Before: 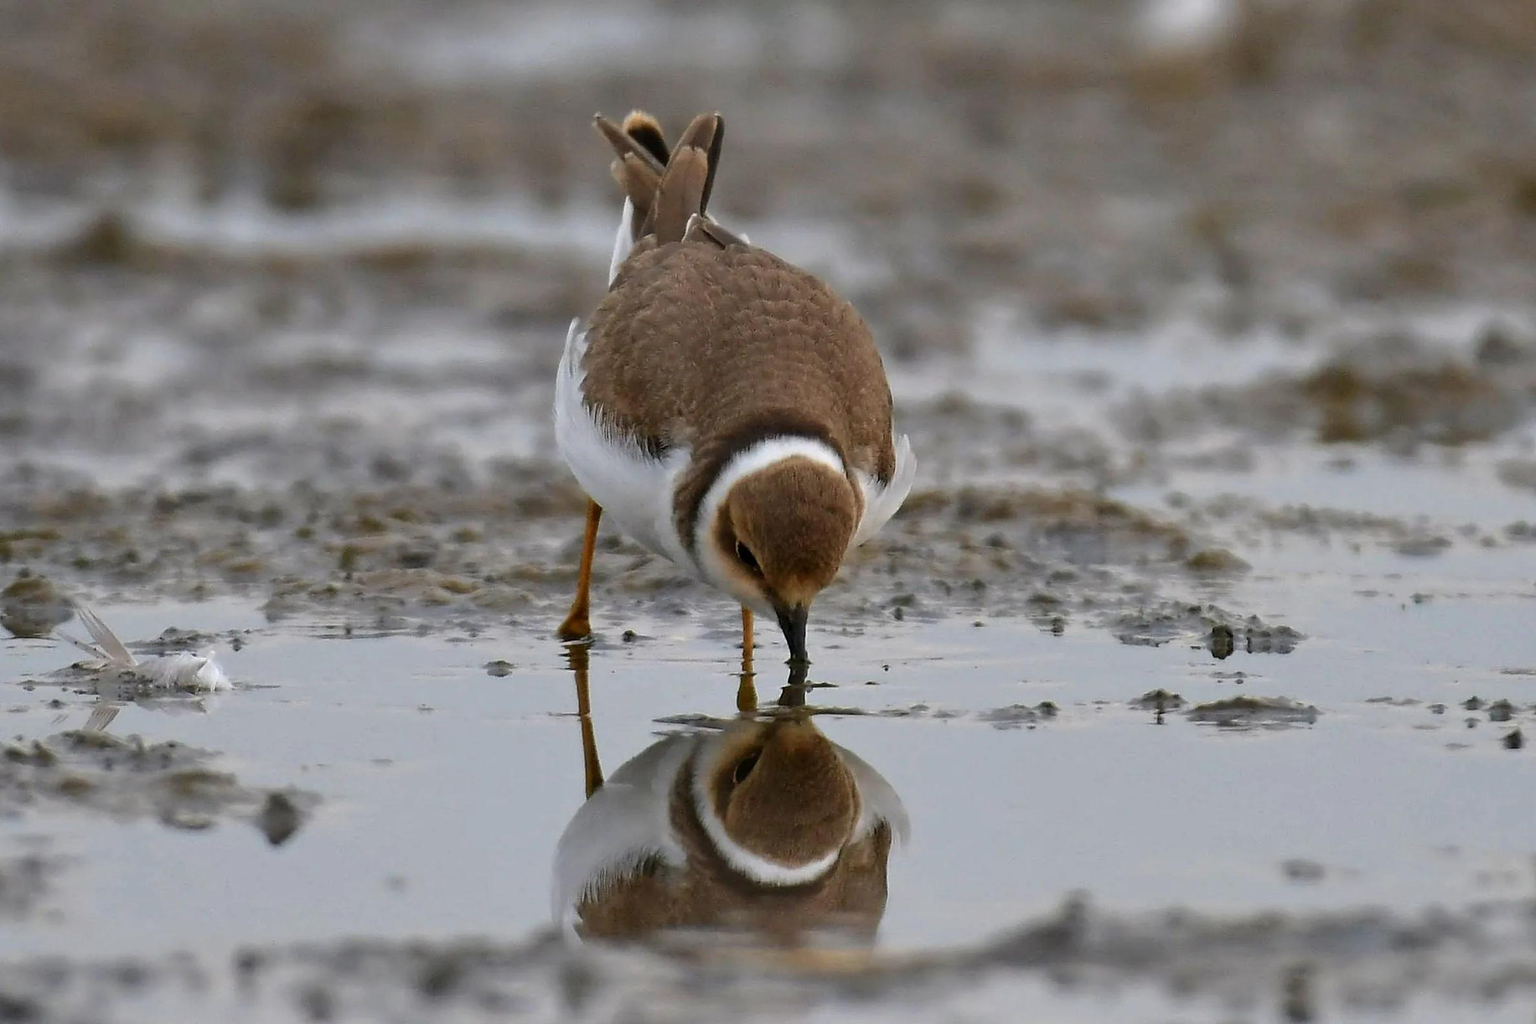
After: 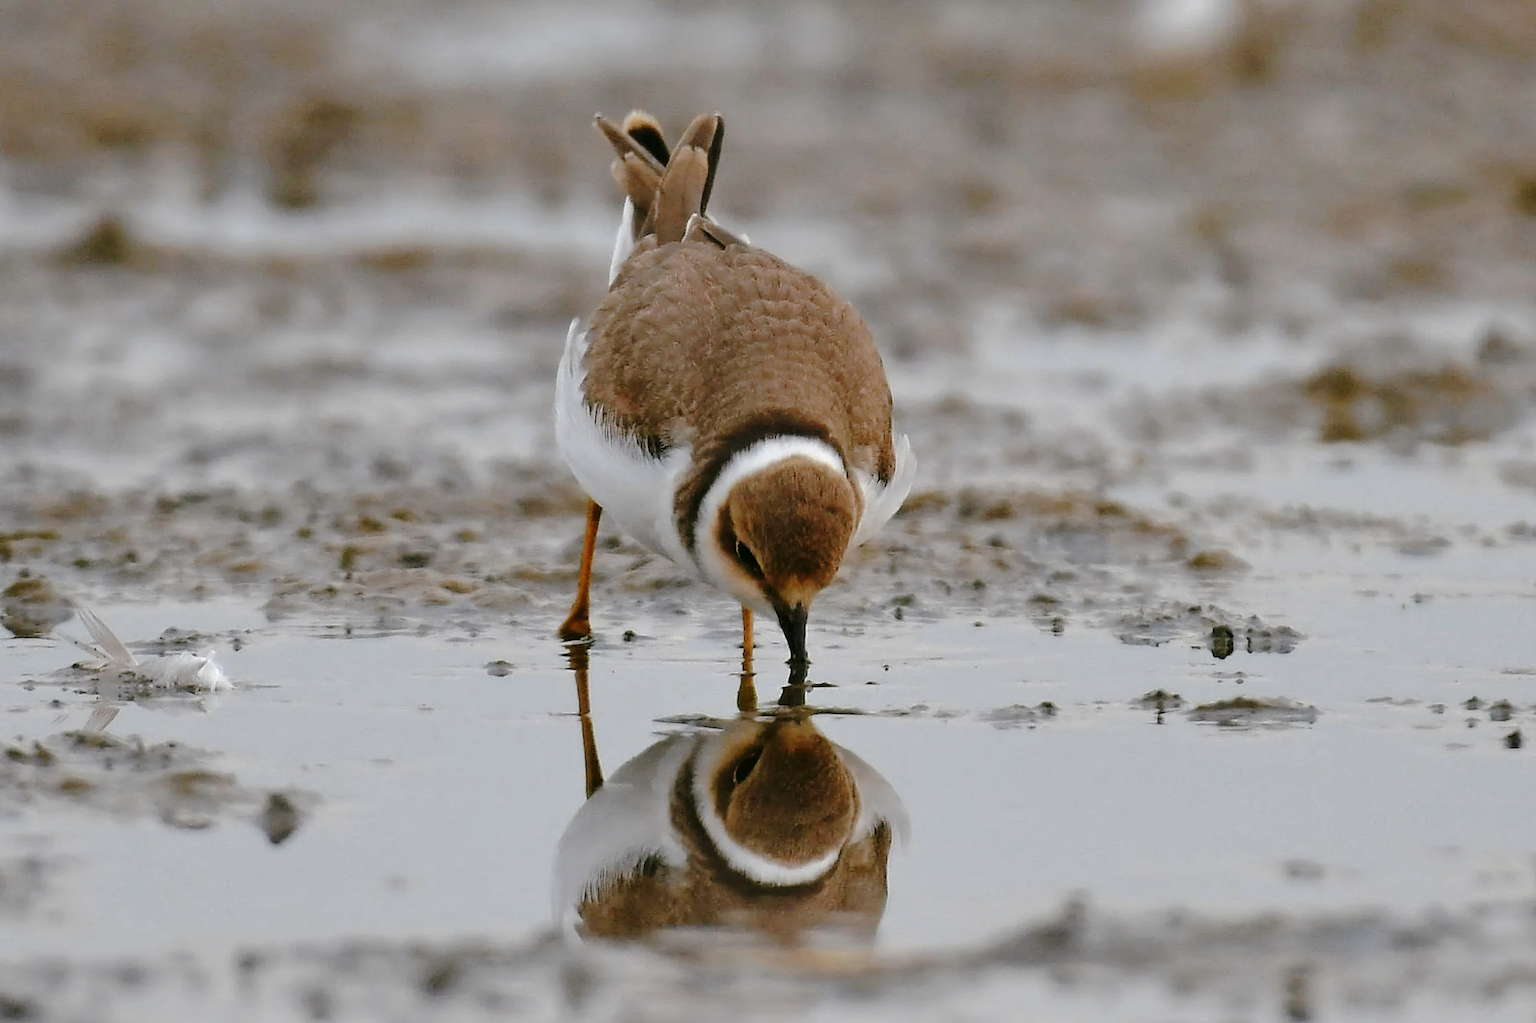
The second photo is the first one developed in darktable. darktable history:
tone curve: curves: ch0 [(0, 0) (0.003, 0.021) (0.011, 0.021) (0.025, 0.021) (0.044, 0.033) (0.069, 0.053) (0.1, 0.08) (0.136, 0.114) (0.177, 0.171) (0.224, 0.246) (0.277, 0.332) (0.335, 0.424) (0.399, 0.496) (0.468, 0.561) (0.543, 0.627) (0.623, 0.685) (0.709, 0.741) (0.801, 0.813) (0.898, 0.902) (1, 1)], preserve colors none
color look up table: target L [91.12, 90.51, 84.16, 88.15, 67.76, 62.57, 68.54, 52.4, 55.47, 40.87, 33.34, 28.02, 10.64, 200.81, 102.91, 82.54, 79.87, 71.16, 63.01, 63.28, 53.47, 46, 38.47, 38.29, 29.64, 17.47, 15.26, 86.64, 82.88, 80.1, 71.45, 72.54, 72.09, 57.84, 55.3, 50.35, 49.29, 57.41, 46.11, 43.75, 22.74, 24.14, 4.224, 93.89, 87.24, 75.81, 72.88, 52.91, 41.37], target a [-16.34, -8.519, -38.83, -38.19, -34.72, -60.11, -43.55, -30.74, -18.04, -39.91, -19.46, -22.47, -11.73, 0, 0, 17.7, 9.004, 28.85, 51.3, 9.421, 79.75, 36.06, 62.78, 39.73, 5.389, 27.4, 21.59, 20.15, 4.984, 5.398, 43.66, 14.42, 50.46, 62.34, 19.7, 13.23, 47, 17.36, -1.062, 44.59, 11.1, 21.26, 2.908, -17.33, -38.93, -19.23, -23.54, -29.72, -9.114], target b [65.69, 32.44, 53.09, 14.62, 32.96, 55.22, 9.576, 48.93, 10.79, 36.04, 28.69, 18.5, 9.953, -0.001, -0.002, 11.83, 82.67, 59.59, 51.52, 24.35, 25.11, 21.96, 31.71, 39.53, 13.66, 25.9, 6.558, -15.68, -19.21, -3.24, 0.624, -35.31, -34.55, -20.94, -33.02, -9.51, 1.888, -60.44, -45.01, -52.72, -29.27, -62.38, -9.347, 1.437, -8.558, -27.98, -13.54, -5.76, -21.96], num patches 49
